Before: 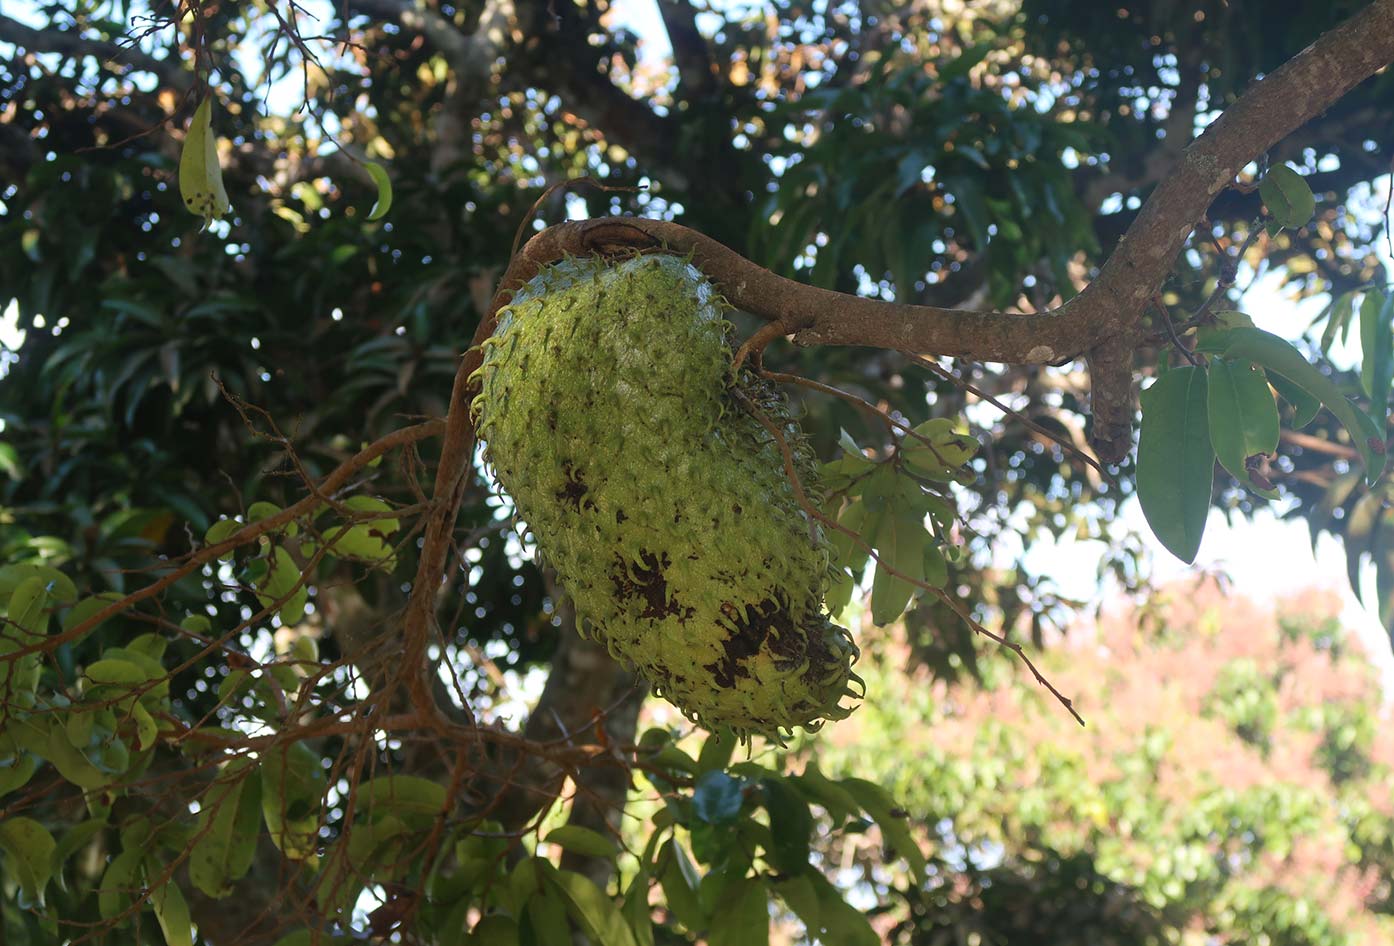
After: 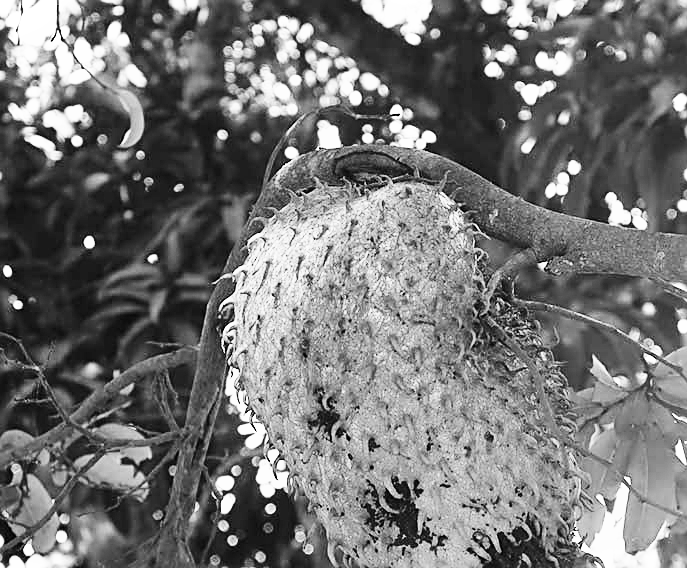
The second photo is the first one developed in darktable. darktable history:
exposure: exposure 0.6 EV, compensate highlight preservation false
color correction: highlights a* 9.03, highlights b* 8.71, shadows a* 40, shadows b* 40, saturation 0.8
monochrome: a 2.21, b -1.33, size 2.2
base curve: curves: ch0 [(0, 0) (0.007, 0.004) (0.027, 0.03) (0.046, 0.07) (0.207, 0.54) (0.442, 0.872) (0.673, 0.972) (1, 1)], preserve colors none
crop: left 17.835%, top 7.675%, right 32.881%, bottom 32.213%
sharpen: amount 0.575
shadows and highlights: low approximation 0.01, soften with gaussian
